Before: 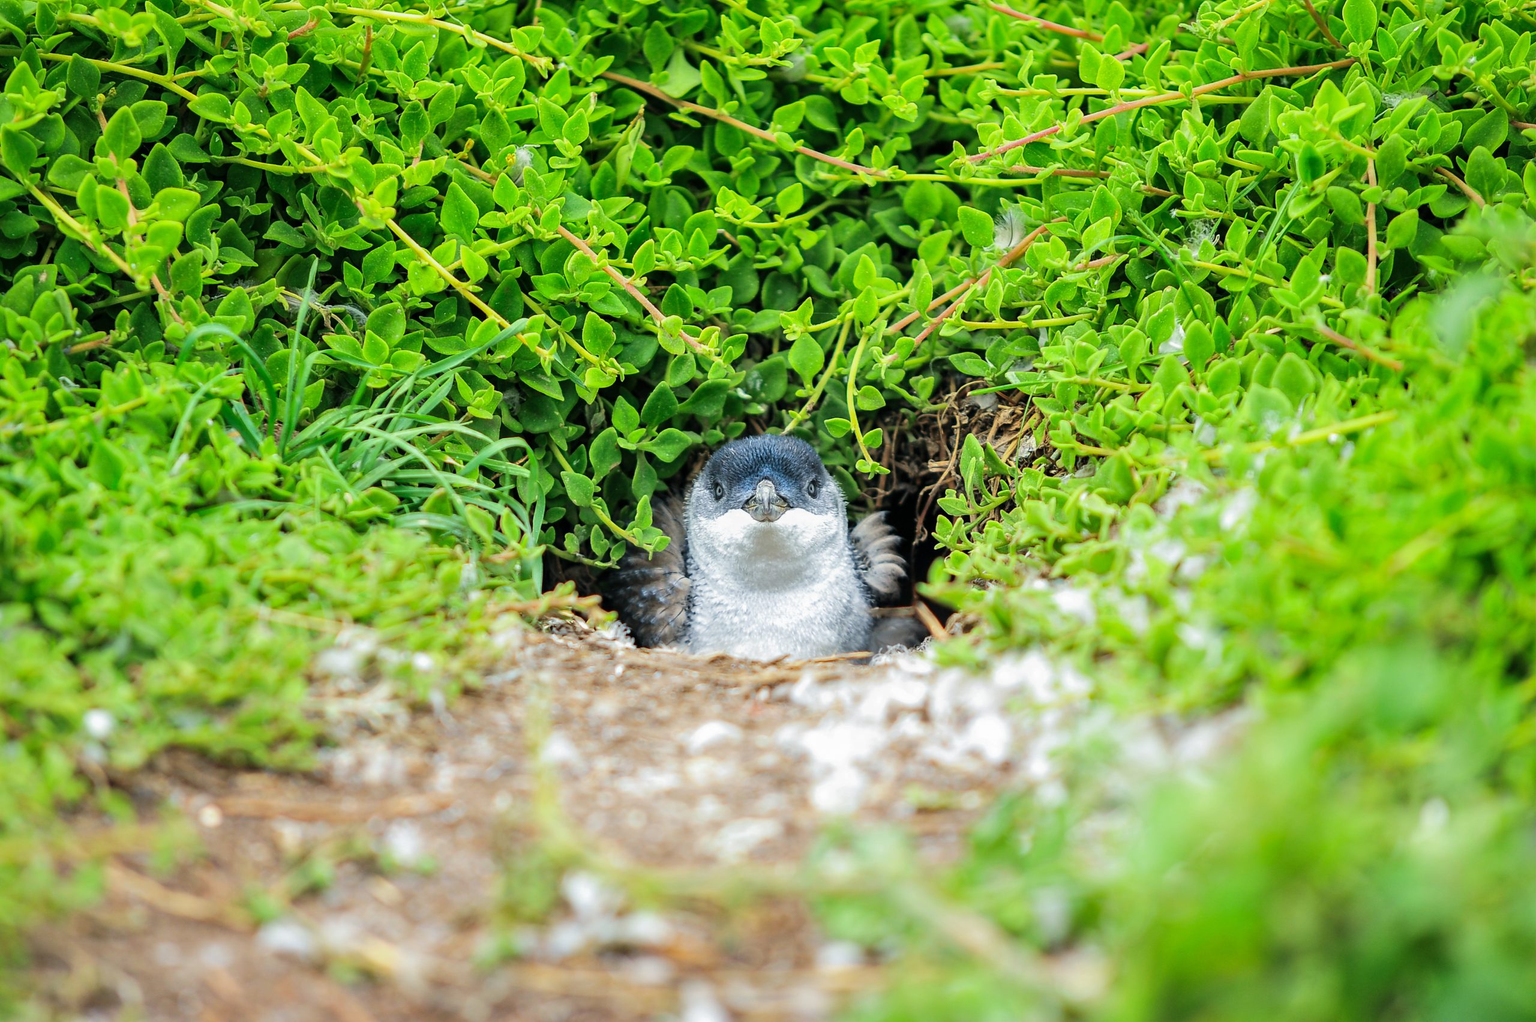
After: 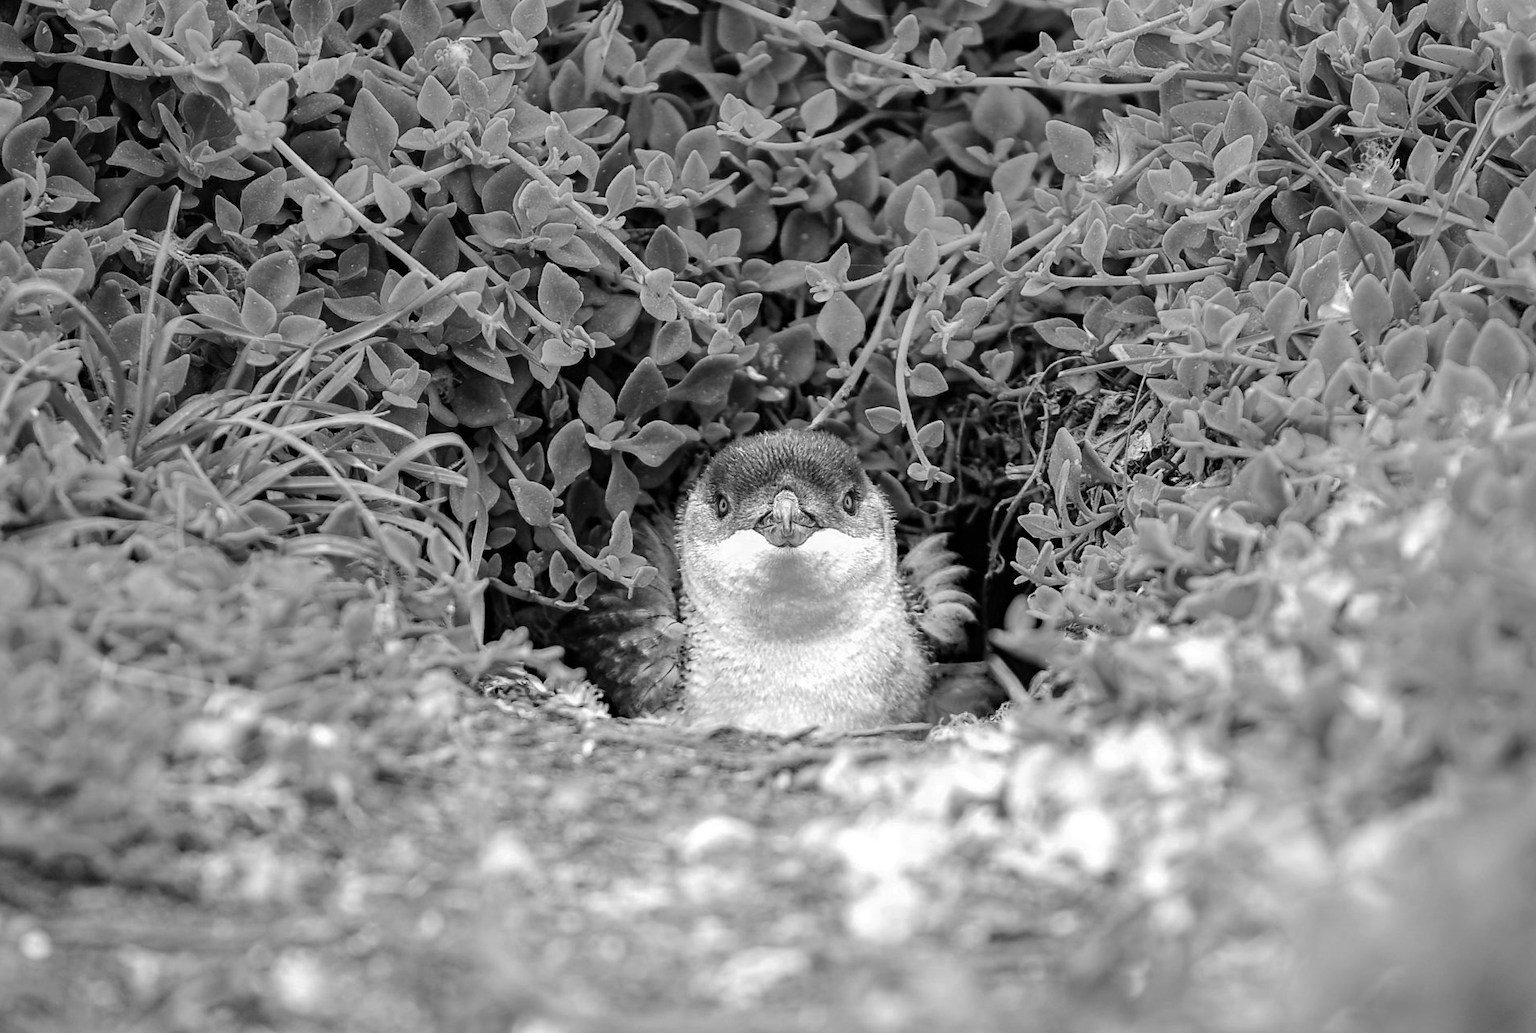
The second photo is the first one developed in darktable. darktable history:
color calibration: output gray [0.246, 0.254, 0.501, 0], illuminant custom, x 0.373, y 0.388, temperature 4269.29 K
exposure: exposure -0.042 EV, compensate exposure bias true, compensate highlight preservation false
crop and rotate: left 11.997%, top 11.456%, right 14.011%, bottom 13.726%
haze removal: strength 0.261, distance 0.25, compatibility mode true, adaptive false
